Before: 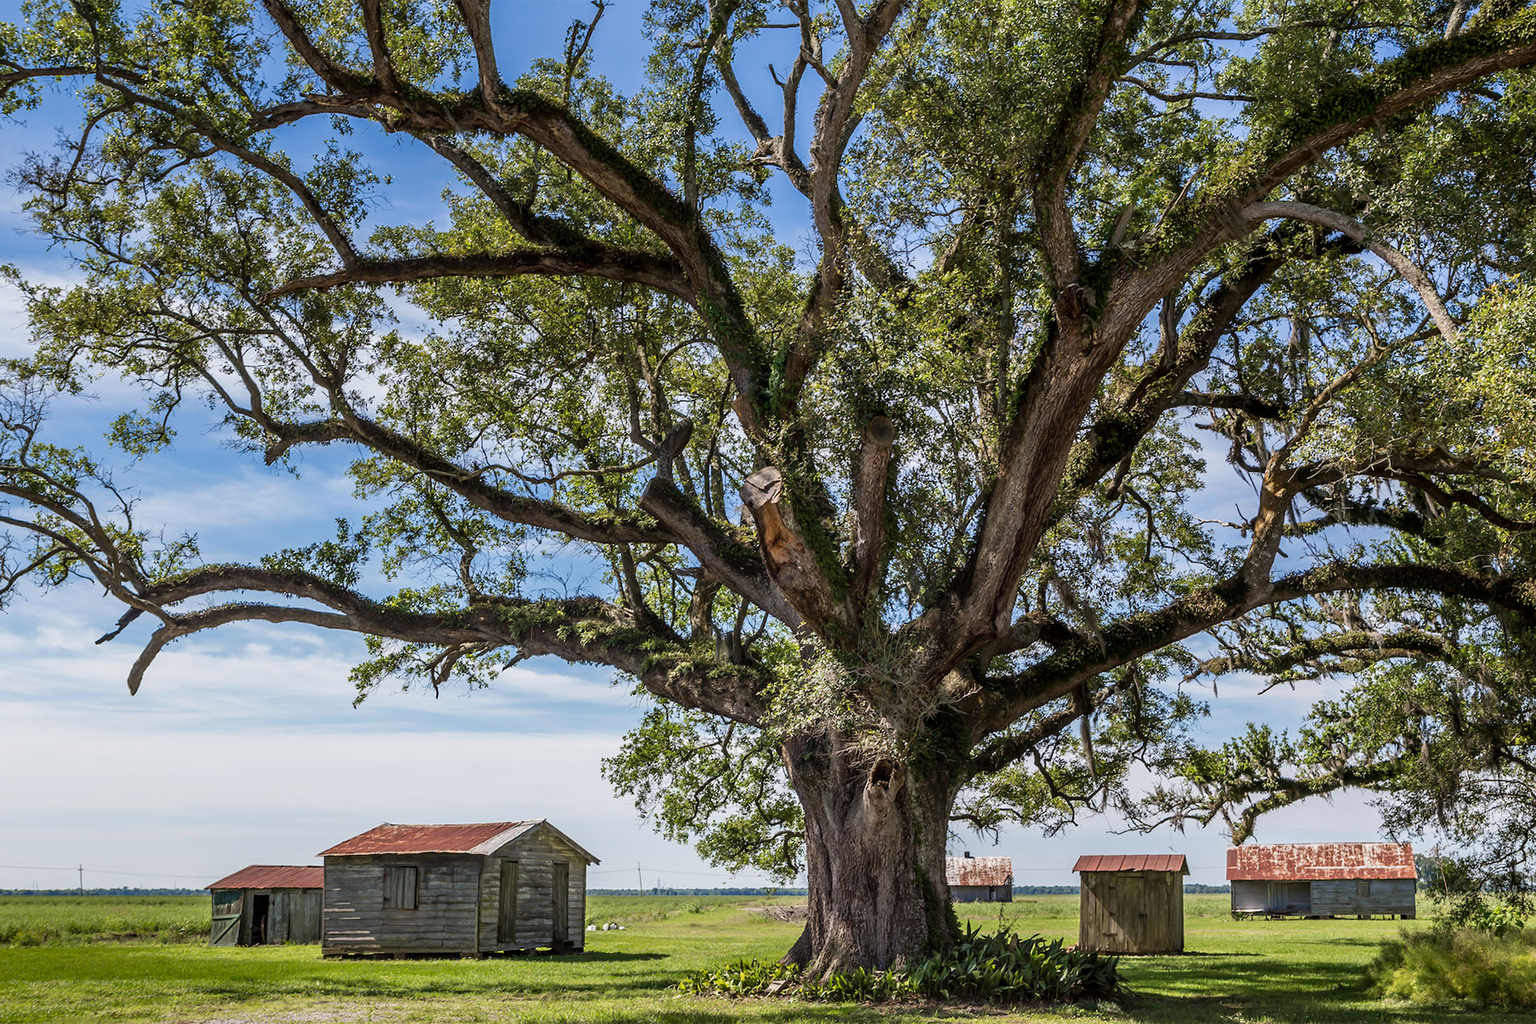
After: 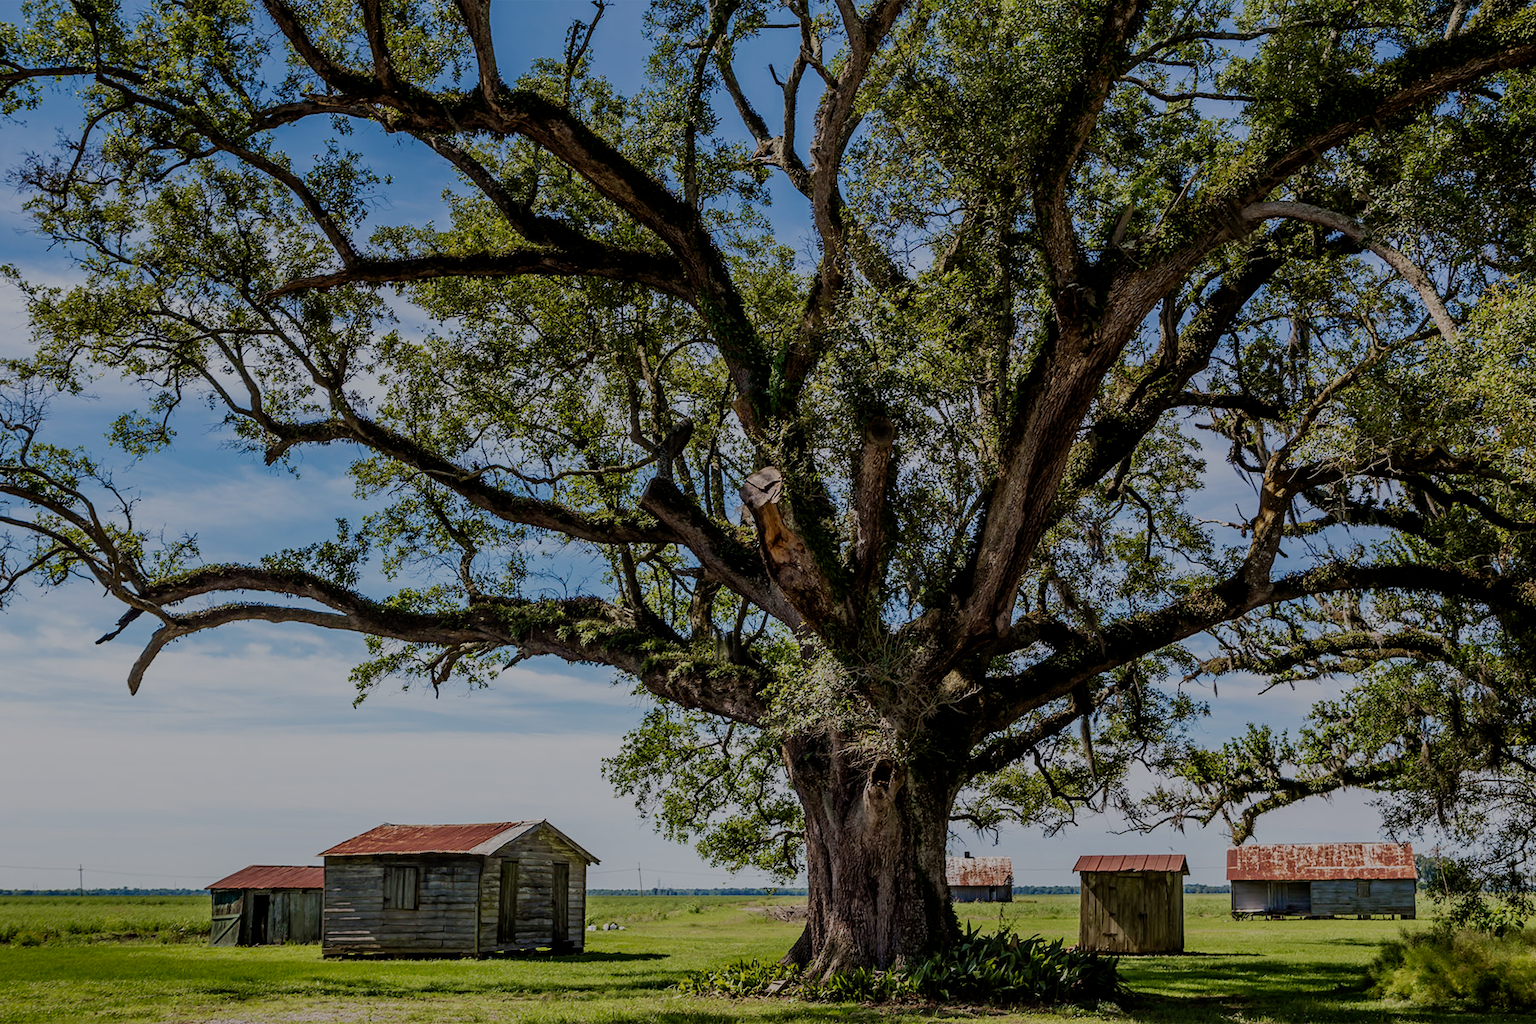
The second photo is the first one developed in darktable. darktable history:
filmic rgb: middle gray luminance 30%, black relative exposure -9 EV, white relative exposure 7 EV, threshold 6 EV, target black luminance 0%, hardness 2.94, latitude 2.04%, contrast 0.963, highlights saturation mix 5%, shadows ↔ highlights balance 12.16%, add noise in highlights 0, preserve chrominance no, color science v3 (2019), use custom middle-gray values true, iterations of high-quality reconstruction 0, contrast in highlights soft, enable highlight reconstruction true
velvia: on, module defaults
